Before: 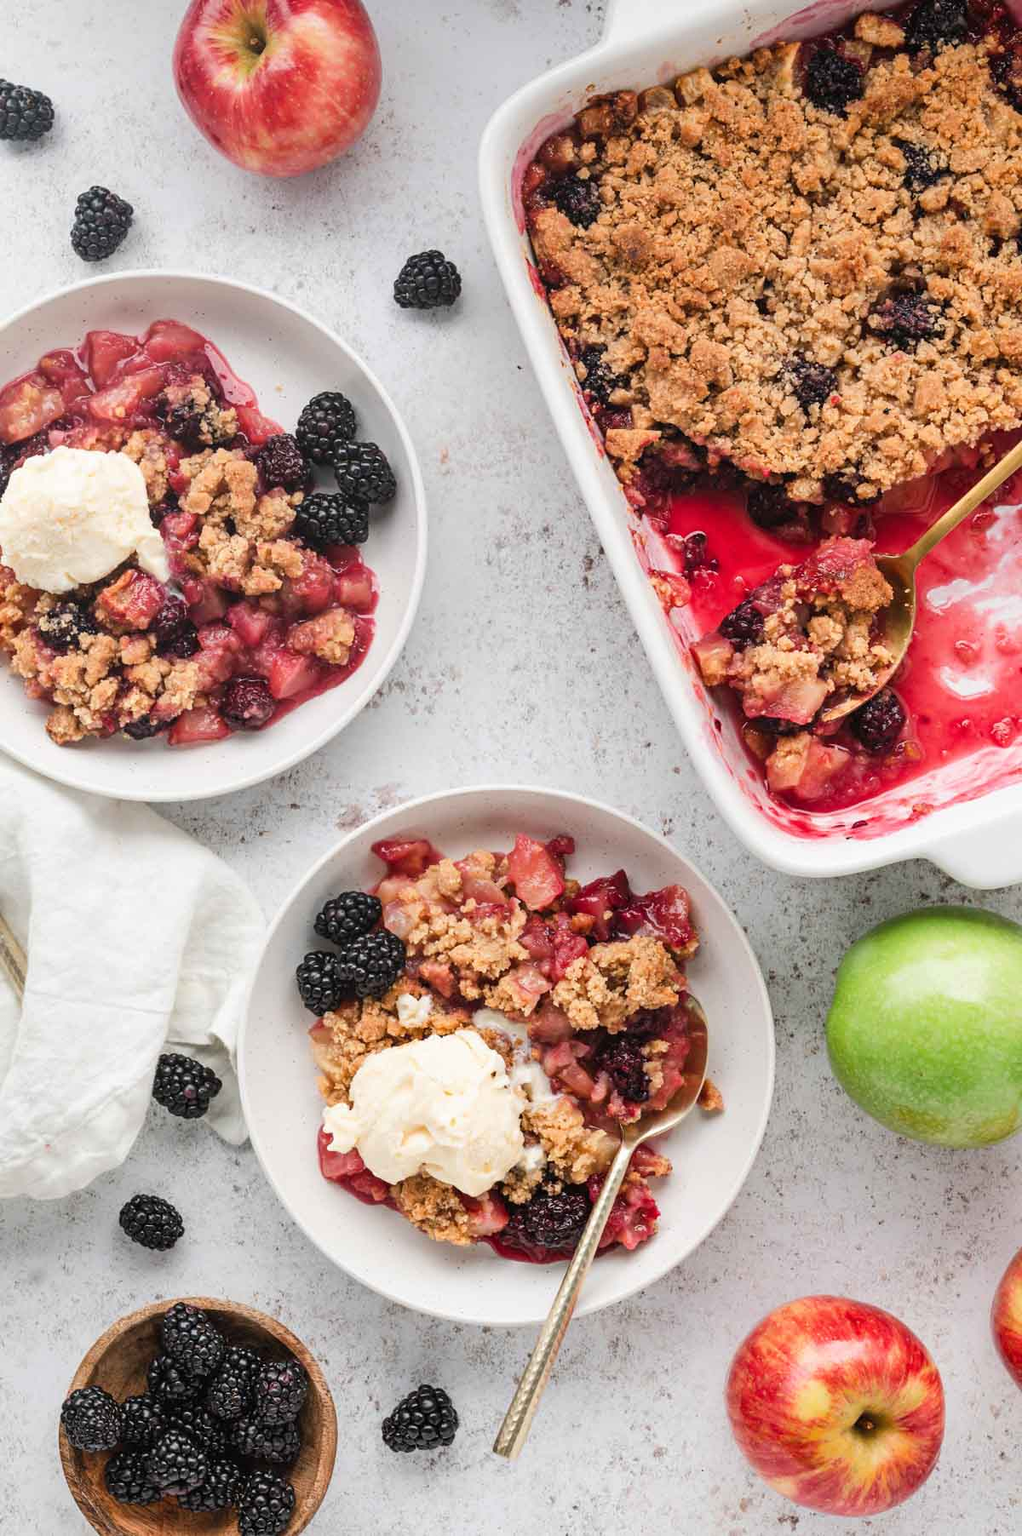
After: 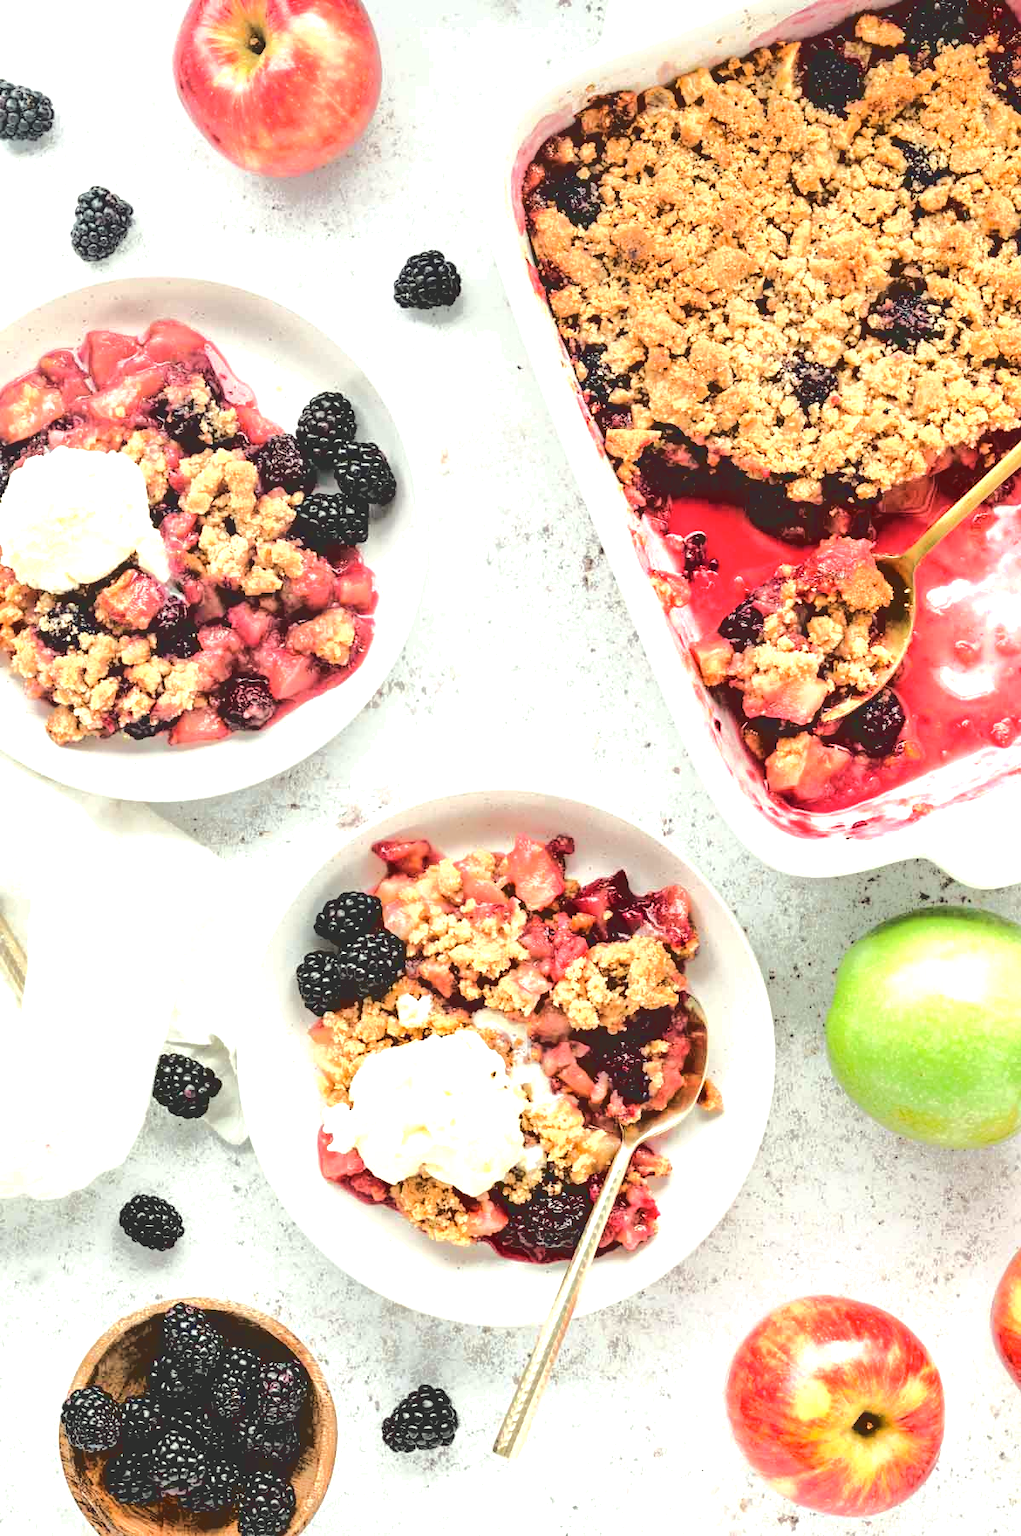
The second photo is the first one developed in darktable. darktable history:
exposure: black level correction 0, exposure 0.877 EV, compensate exposure bias true, compensate highlight preservation false
color correction: highlights a* -4.73, highlights b* 5.06, saturation 0.97
base curve: curves: ch0 [(0.065, 0.026) (0.236, 0.358) (0.53, 0.546) (0.777, 0.841) (0.924, 0.992)], preserve colors average RGB
